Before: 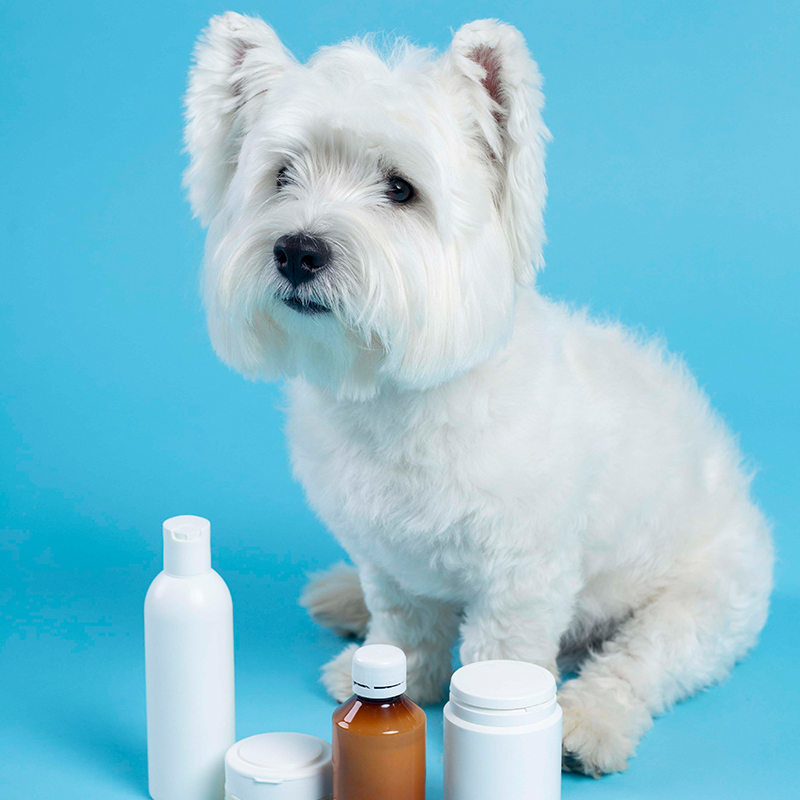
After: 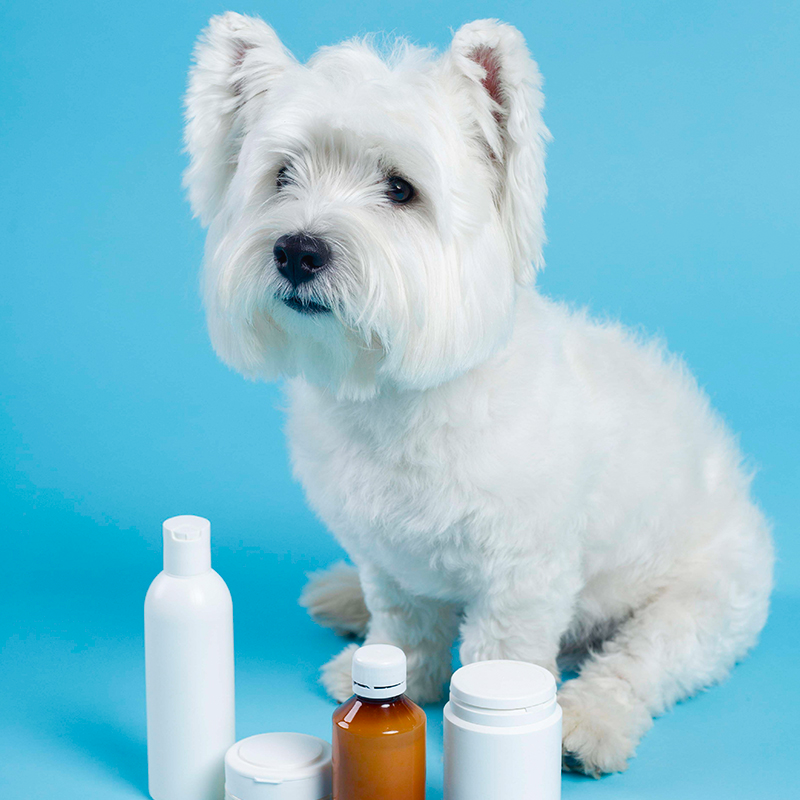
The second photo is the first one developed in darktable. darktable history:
color balance rgb: global offset › luminance 0.269%, perceptual saturation grading › global saturation 0.481%, perceptual saturation grading › highlights -17.075%, perceptual saturation grading › mid-tones 33.59%, perceptual saturation grading › shadows 50.548%
